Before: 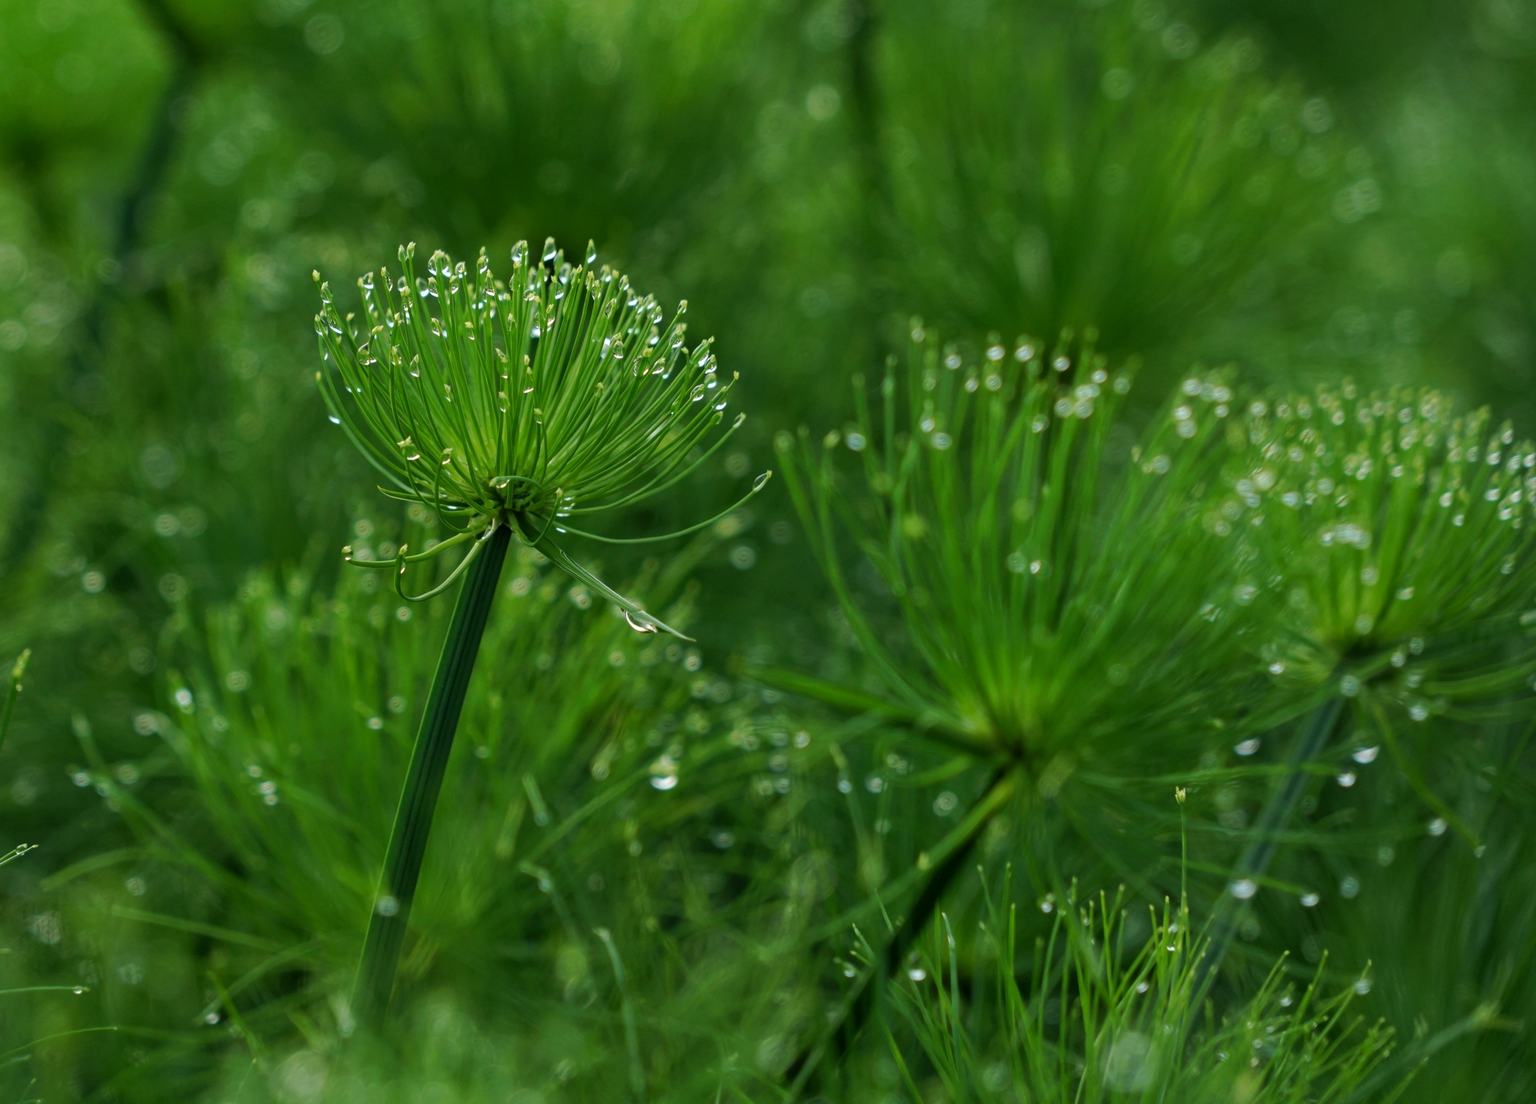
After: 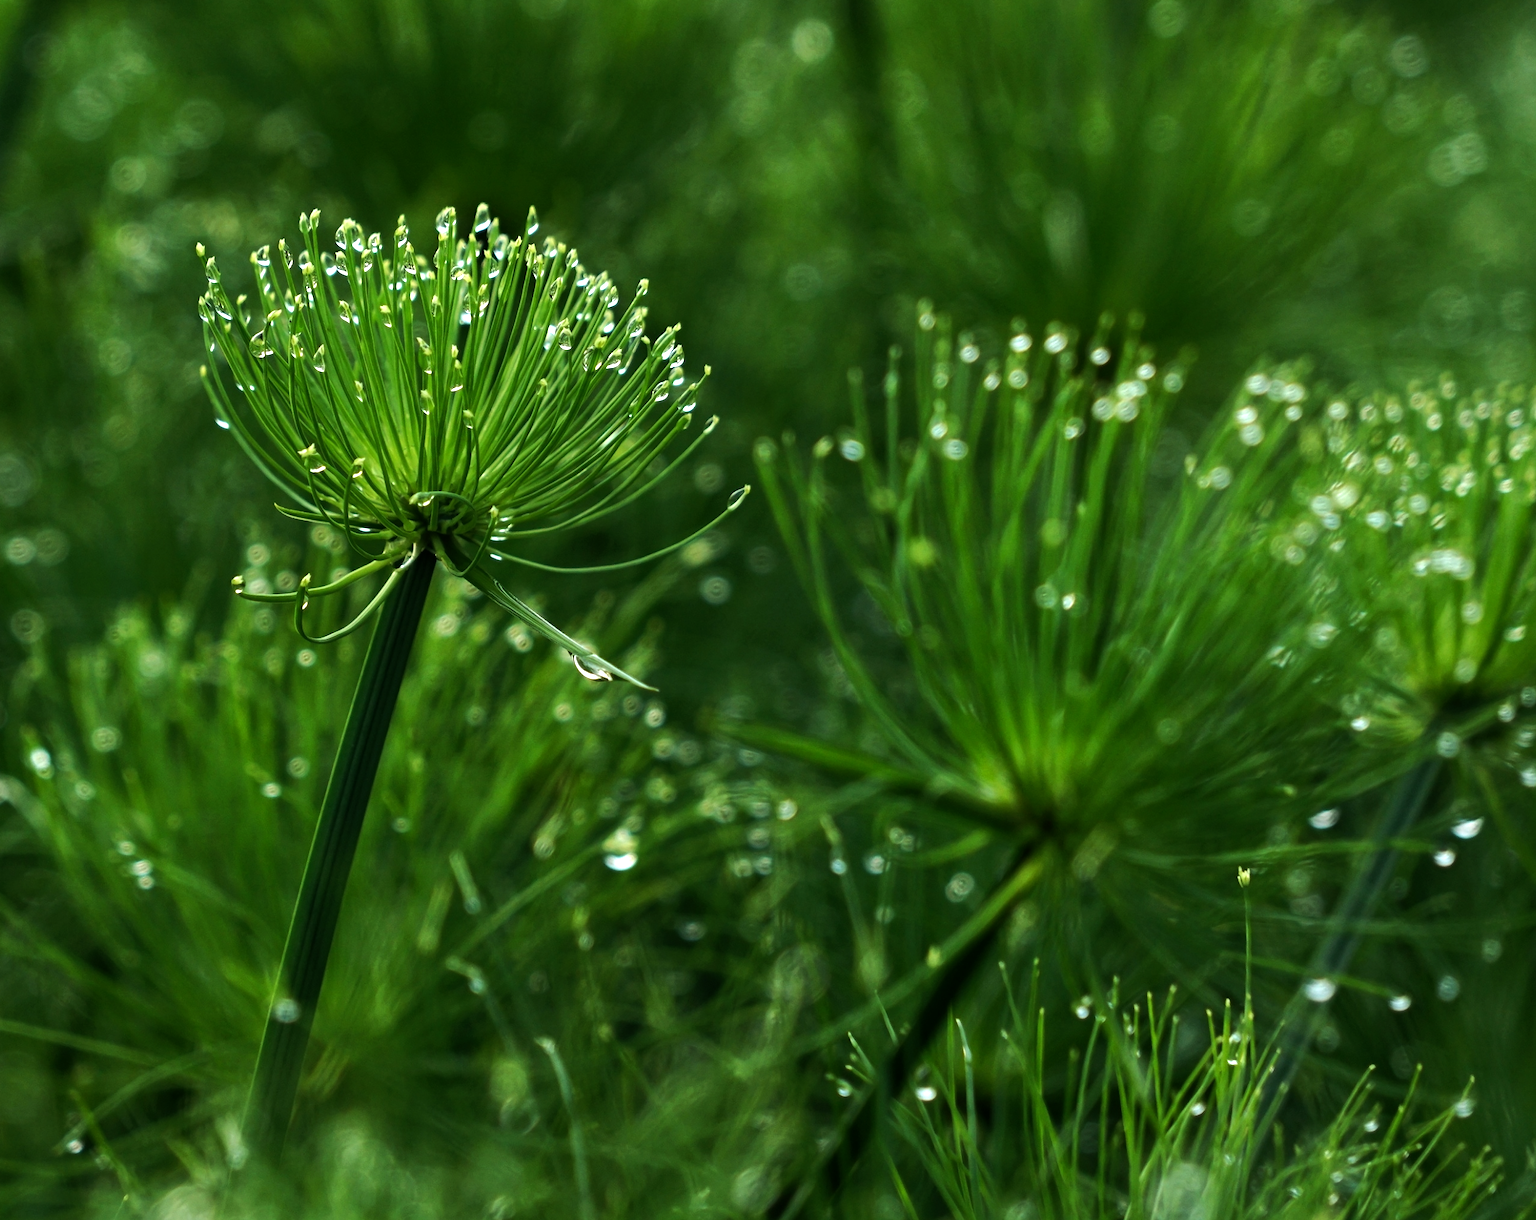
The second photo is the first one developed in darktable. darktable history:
tone equalizer: -8 EV -1.08 EV, -7 EV -1.01 EV, -6 EV -0.867 EV, -5 EV -0.578 EV, -3 EV 0.578 EV, -2 EV 0.867 EV, -1 EV 1.01 EV, +0 EV 1.08 EV, edges refinement/feathering 500, mask exposure compensation -1.57 EV, preserve details no
crop: left 9.807%, top 6.259%, right 7.334%, bottom 2.177%
